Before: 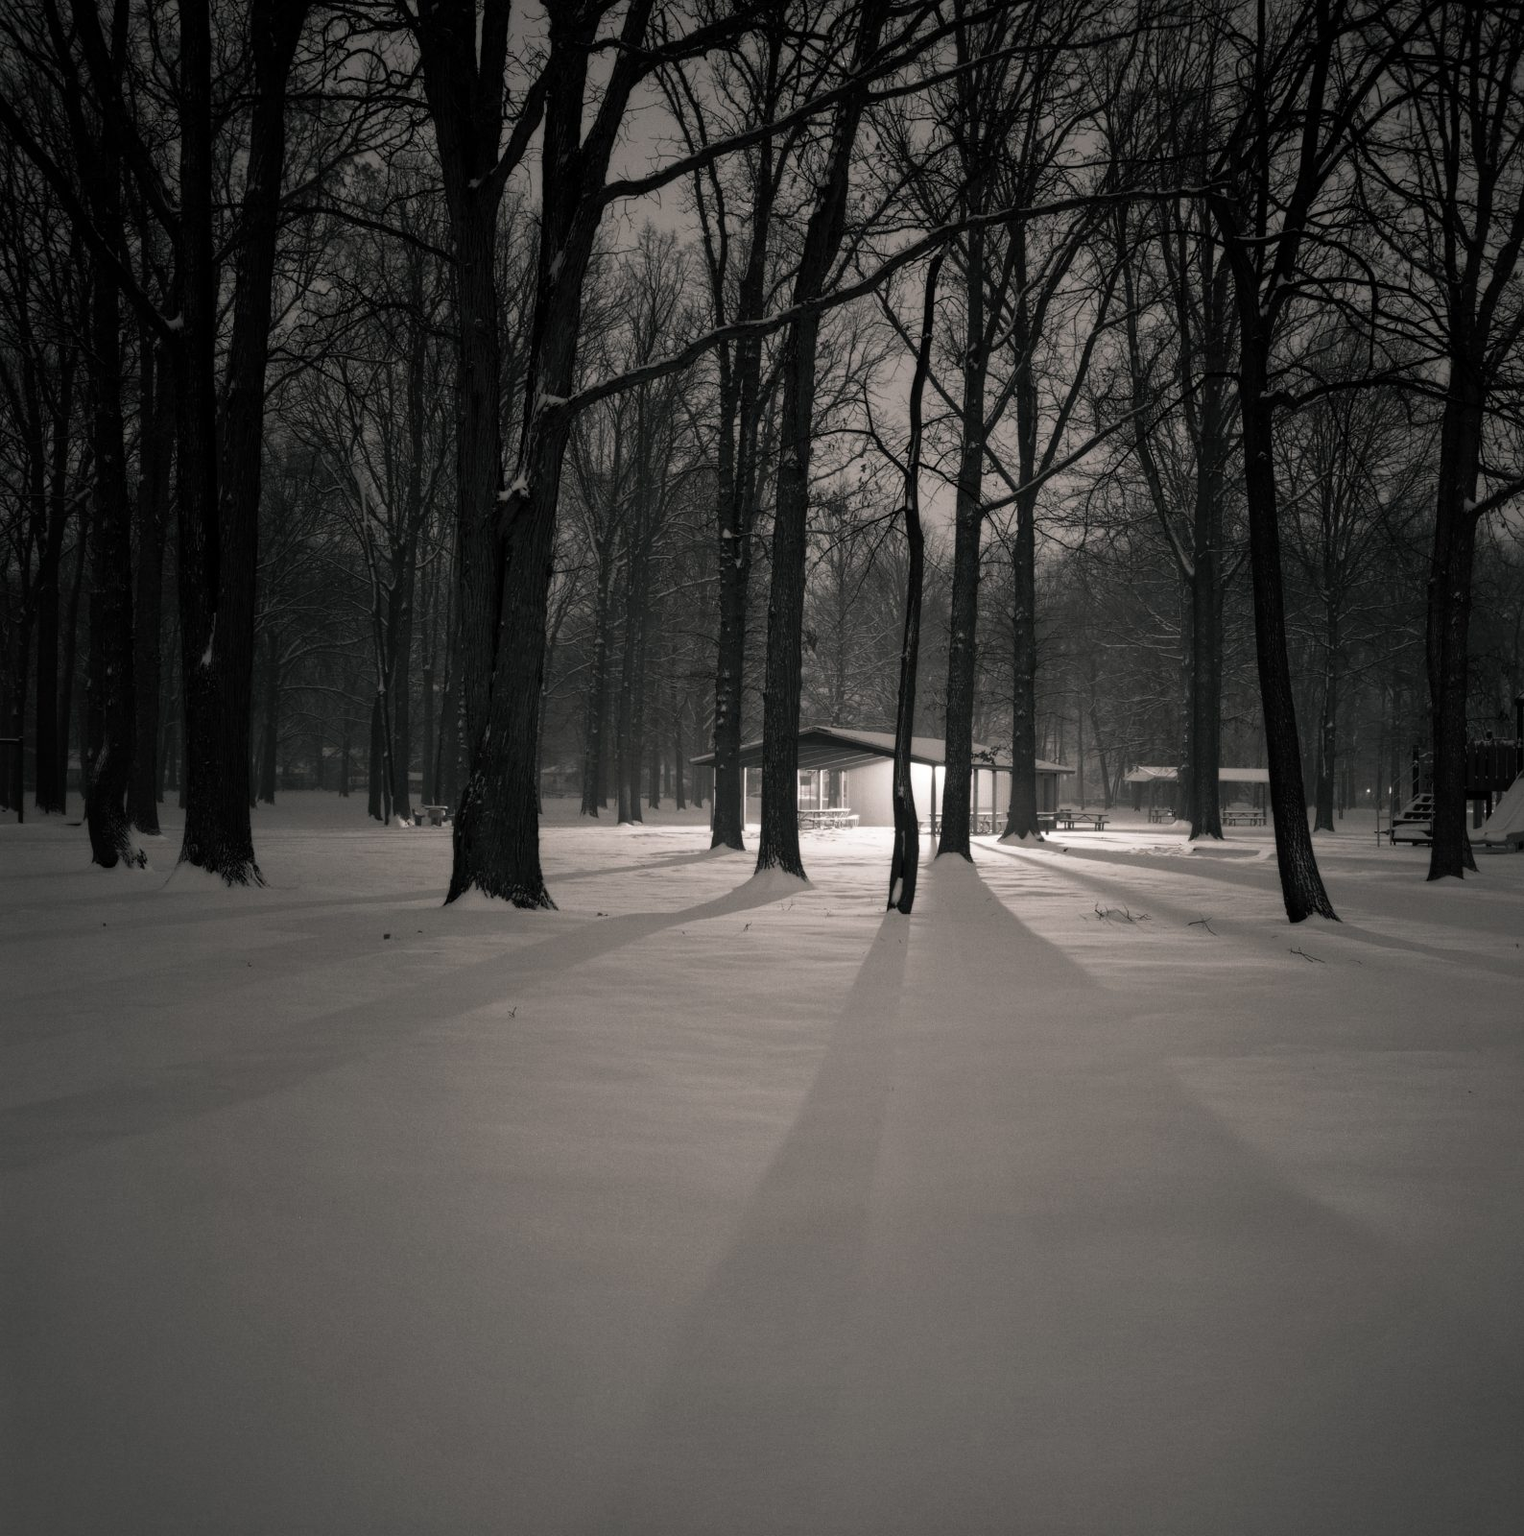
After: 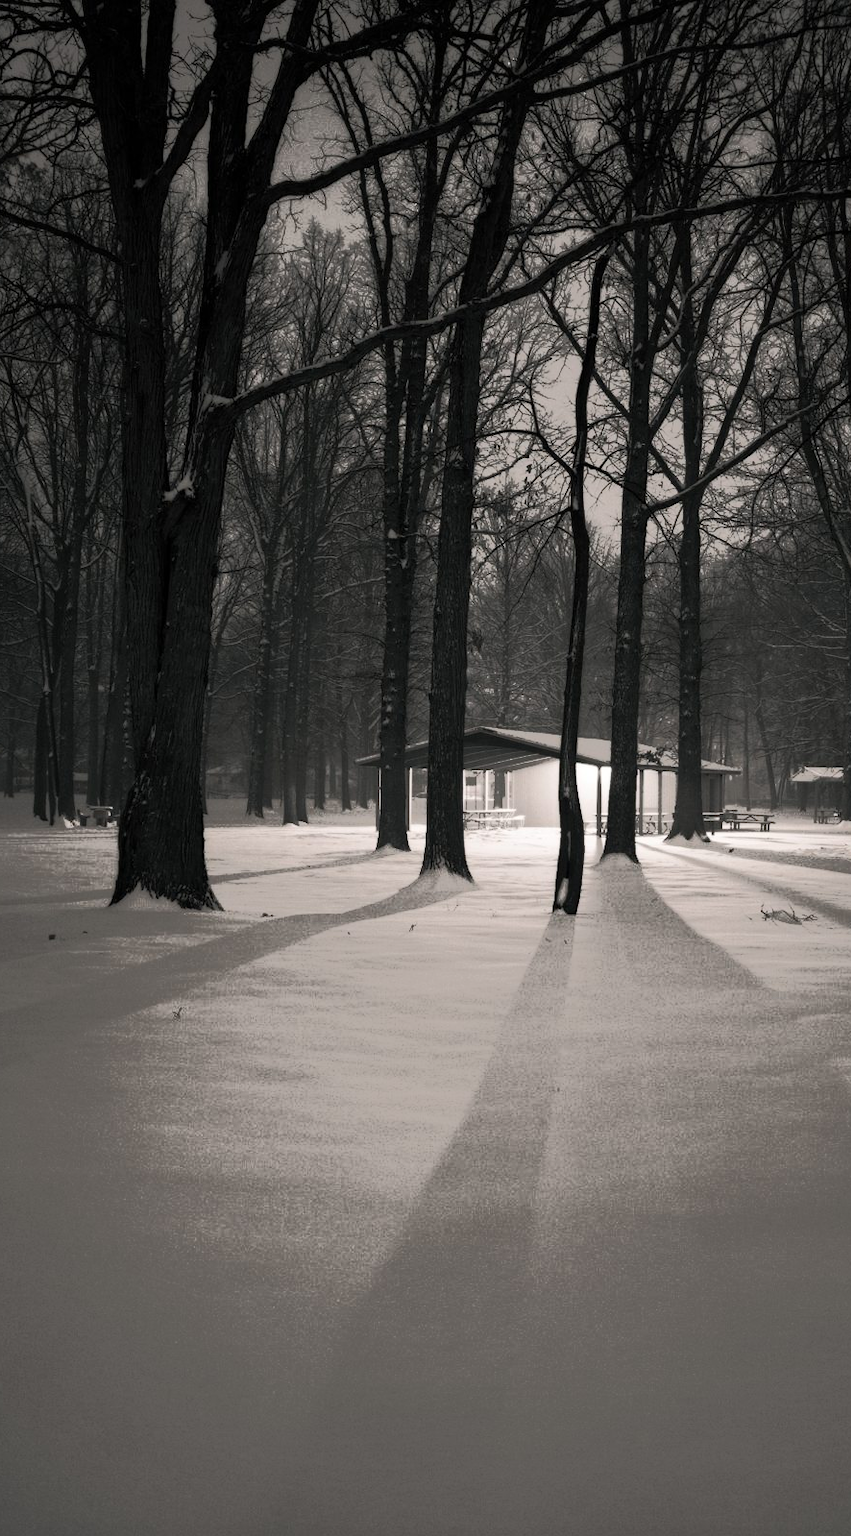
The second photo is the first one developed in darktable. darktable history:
crop: left 22.034%, right 22.142%, bottom 0.008%
tone curve: curves: ch0 [(0, 0) (0.003, 0.003) (0.011, 0.011) (0.025, 0.024) (0.044, 0.043) (0.069, 0.067) (0.1, 0.096) (0.136, 0.131) (0.177, 0.171) (0.224, 0.216) (0.277, 0.267) (0.335, 0.323) (0.399, 0.384) (0.468, 0.451) (0.543, 0.678) (0.623, 0.734) (0.709, 0.795) (0.801, 0.859) (0.898, 0.928) (1, 1)], color space Lab, independent channels, preserve colors none
